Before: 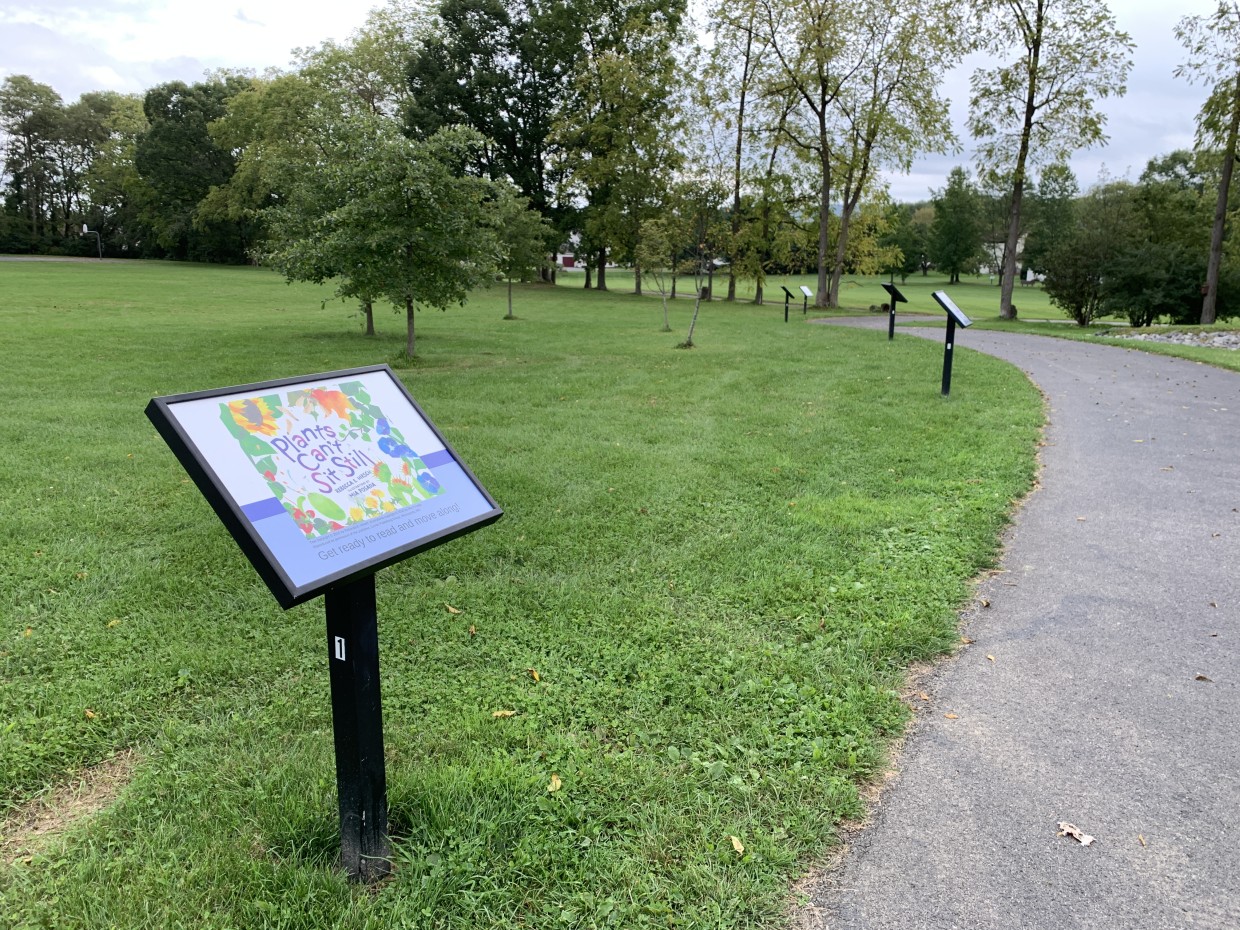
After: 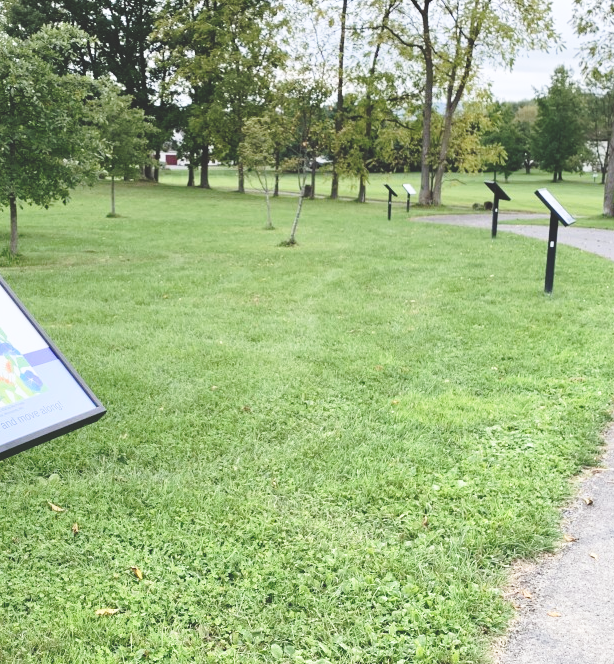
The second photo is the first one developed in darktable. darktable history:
exposure: black level correction -0.03, compensate highlight preservation false
crop: left 32.075%, top 10.976%, right 18.355%, bottom 17.596%
base curve: curves: ch0 [(0, 0) (0.036, 0.037) (0.121, 0.228) (0.46, 0.76) (0.859, 0.983) (1, 1)], preserve colors none
